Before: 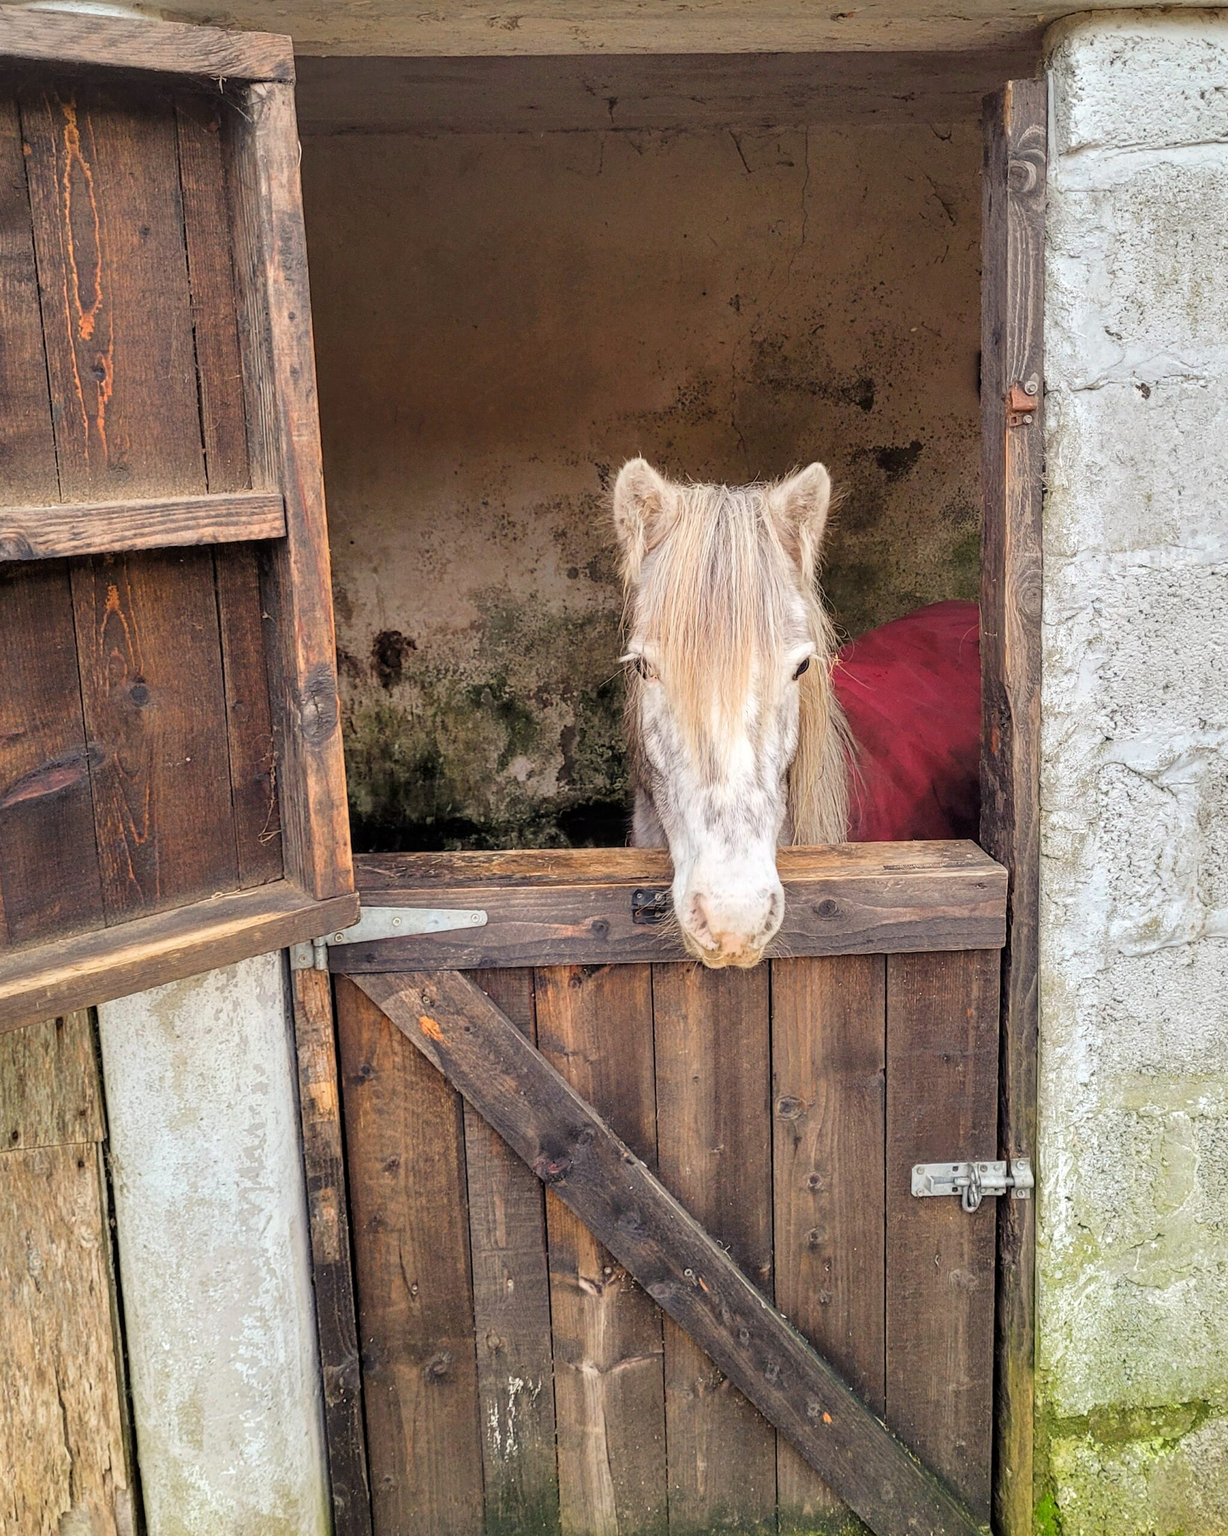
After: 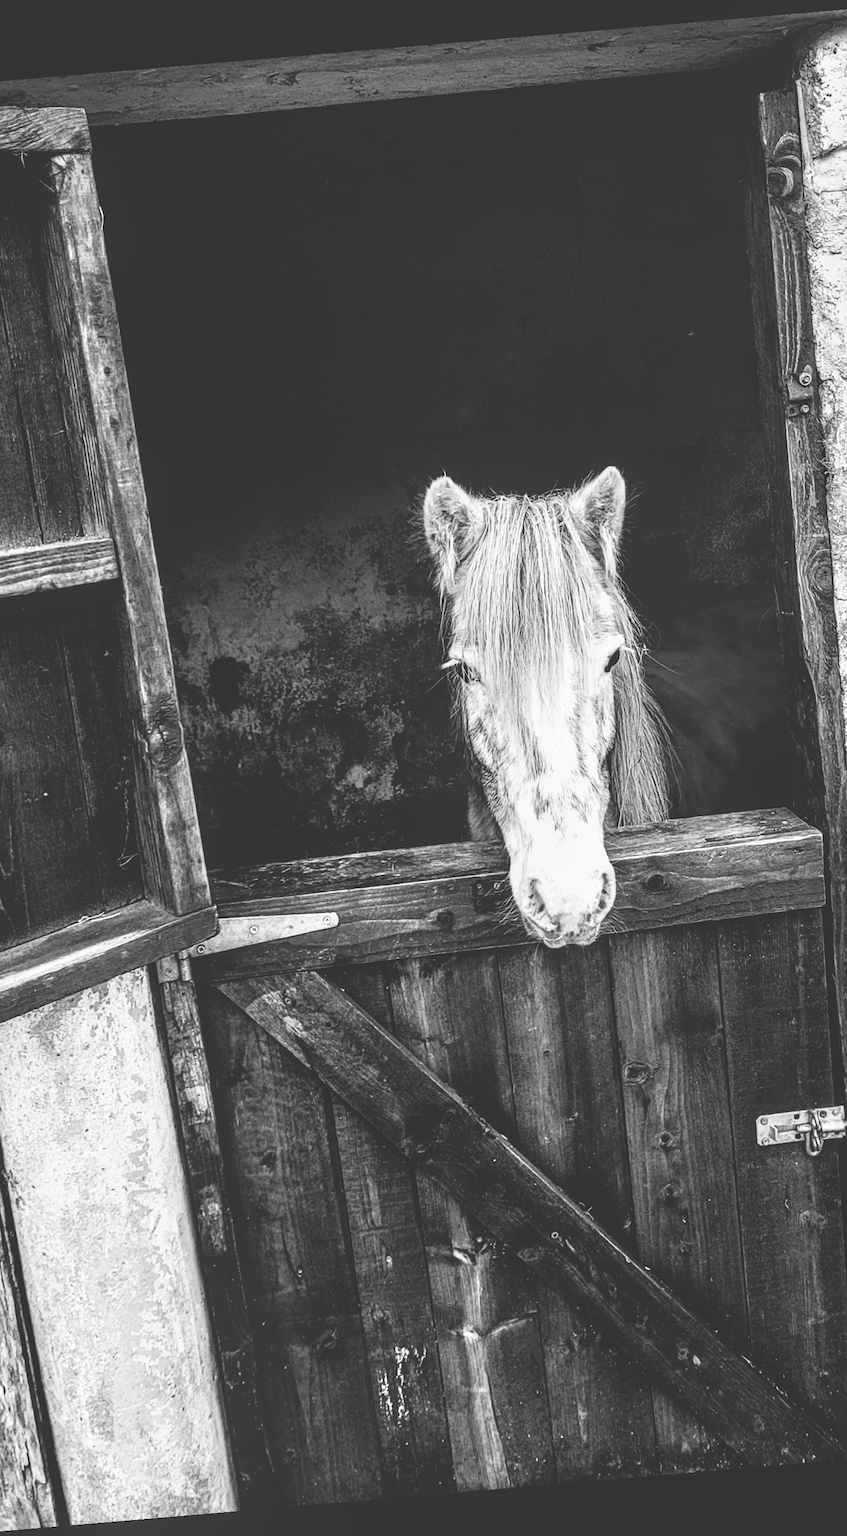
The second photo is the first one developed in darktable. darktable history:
crop and rotate: left 15.055%, right 18.278%
shadows and highlights: shadows 0, highlights 40
rotate and perspective: rotation -4.86°, automatic cropping off
local contrast: on, module defaults
white balance: emerald 1
monochrome: a -35.87, b 49.73, size 1.7
base curve: curves: ch0 [(0, 0.036) (0.083, 0.04) (0.804, 1)], preserve colors none
